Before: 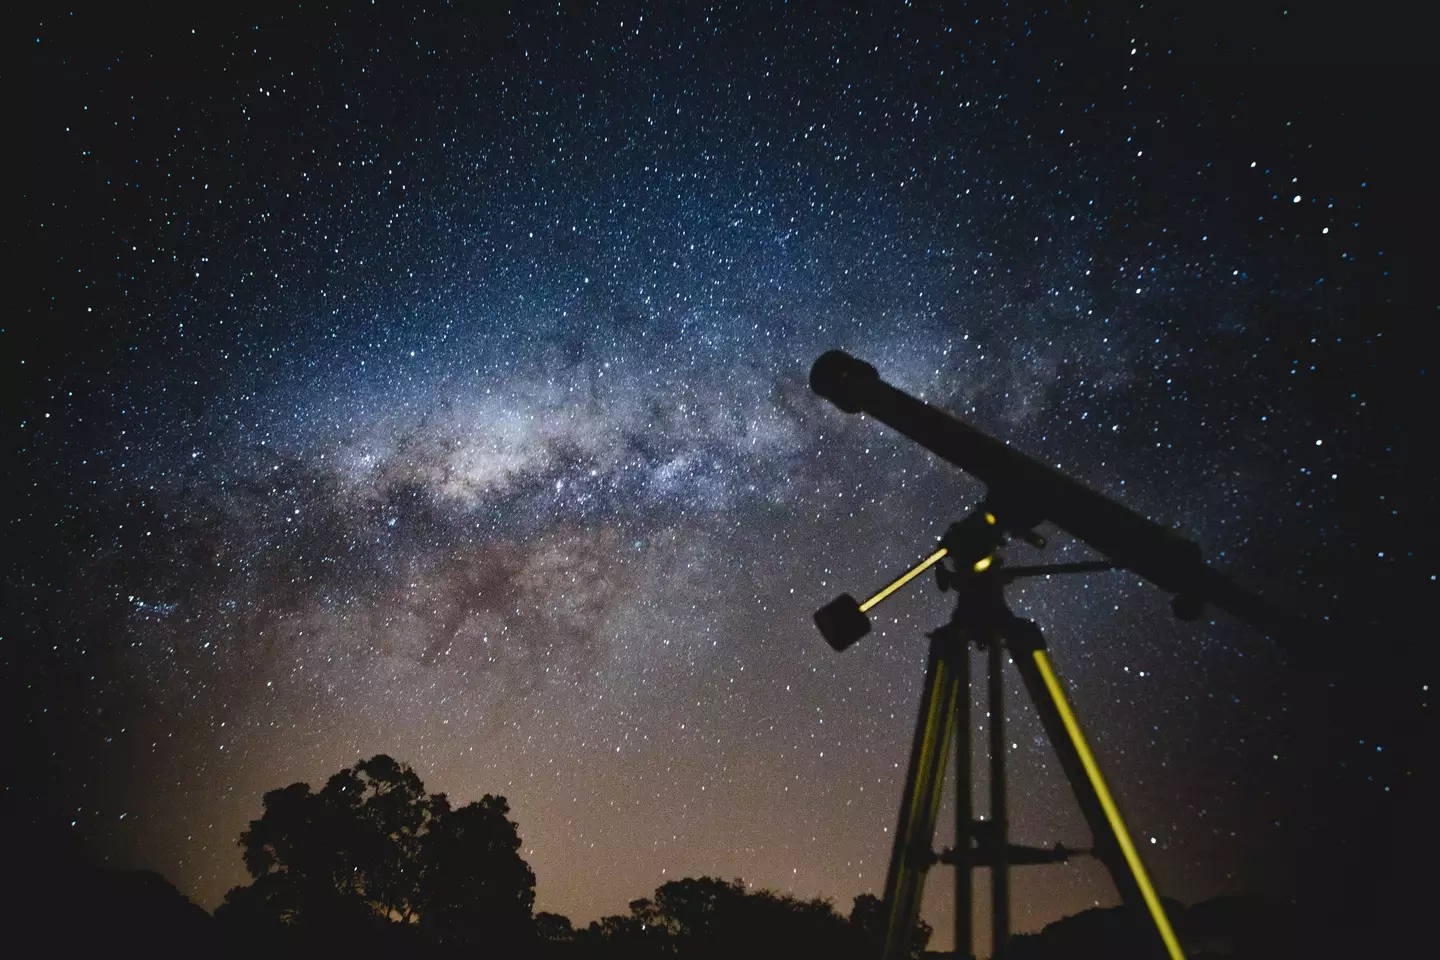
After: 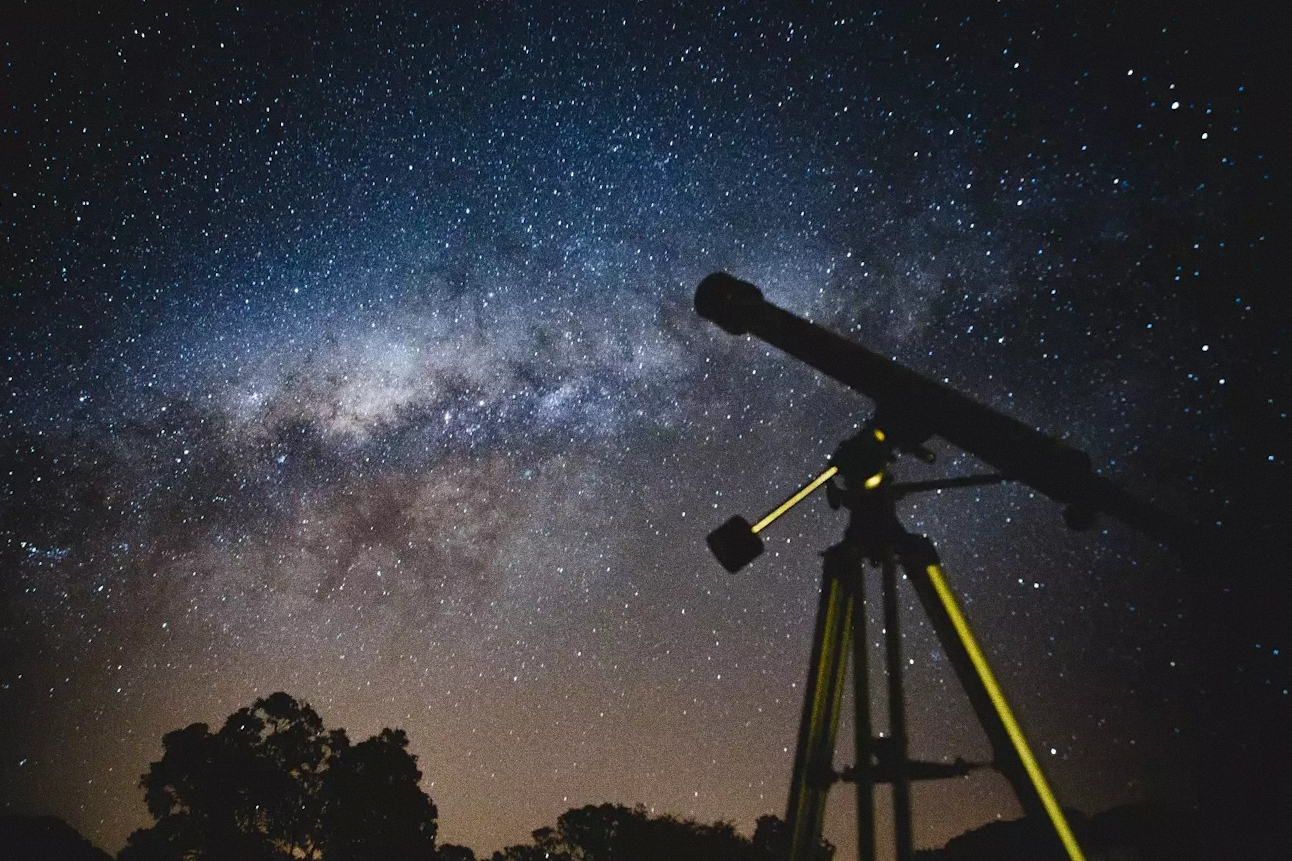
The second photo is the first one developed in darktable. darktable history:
grain: coarseness 0.09 ISO, strength 40%
crop and rotate: angle 1.96°, left 5.673%, top 5.673%
